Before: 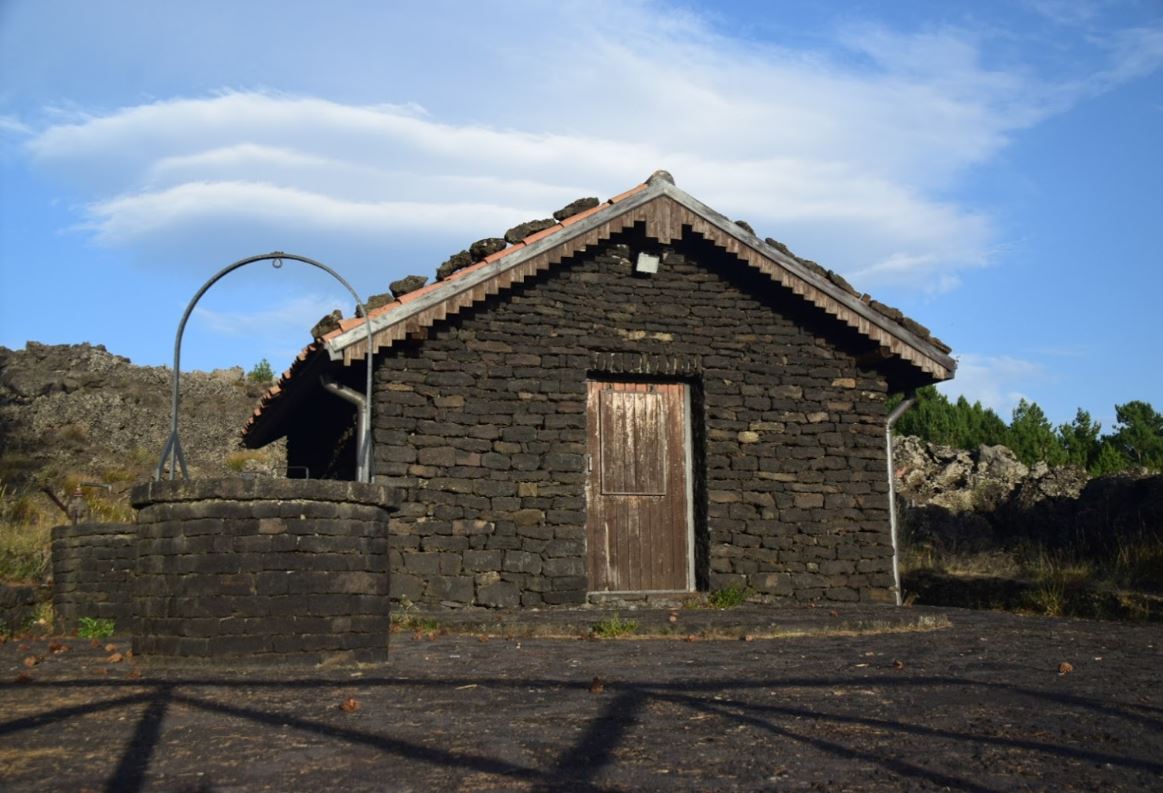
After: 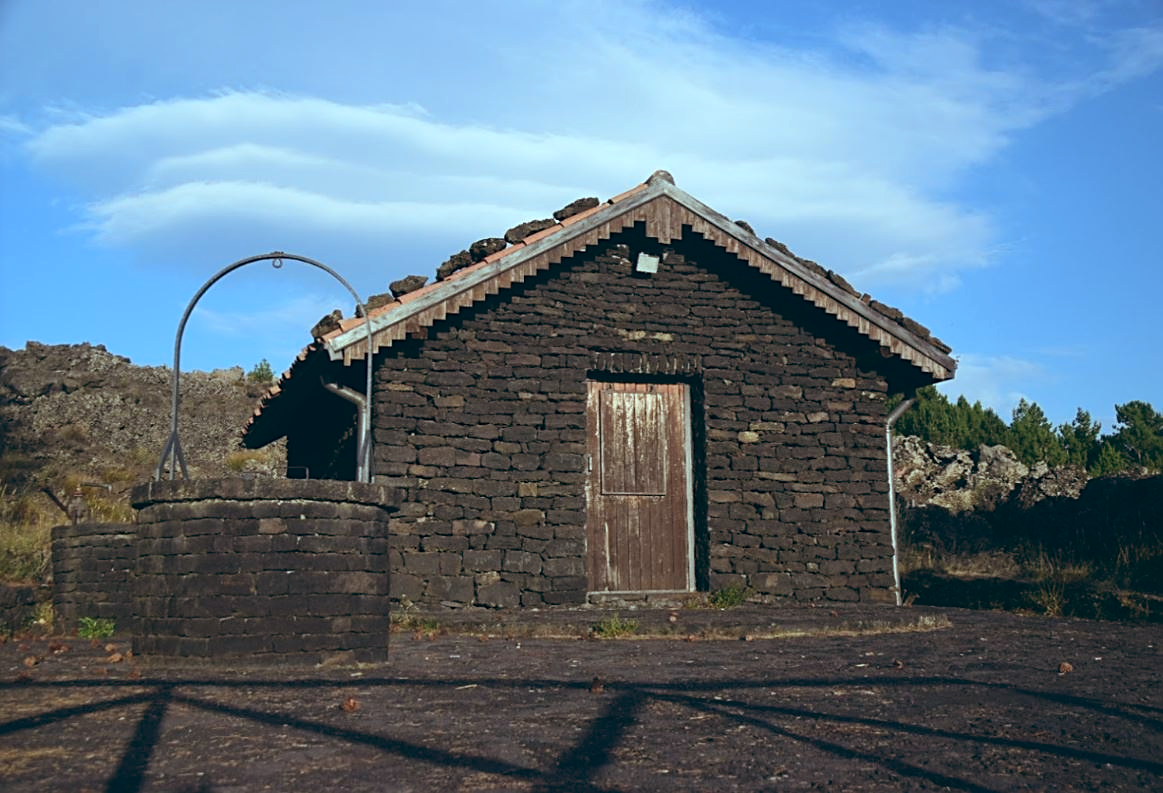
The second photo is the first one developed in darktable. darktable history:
sharpen: on, module defaults
color balance: lift [1.003, 0.993, 1.001, 1.007], gamma [1.018, 1.072, 0.959, 0.928], gain [0.974, 0.873, 1.031, 1.127]
